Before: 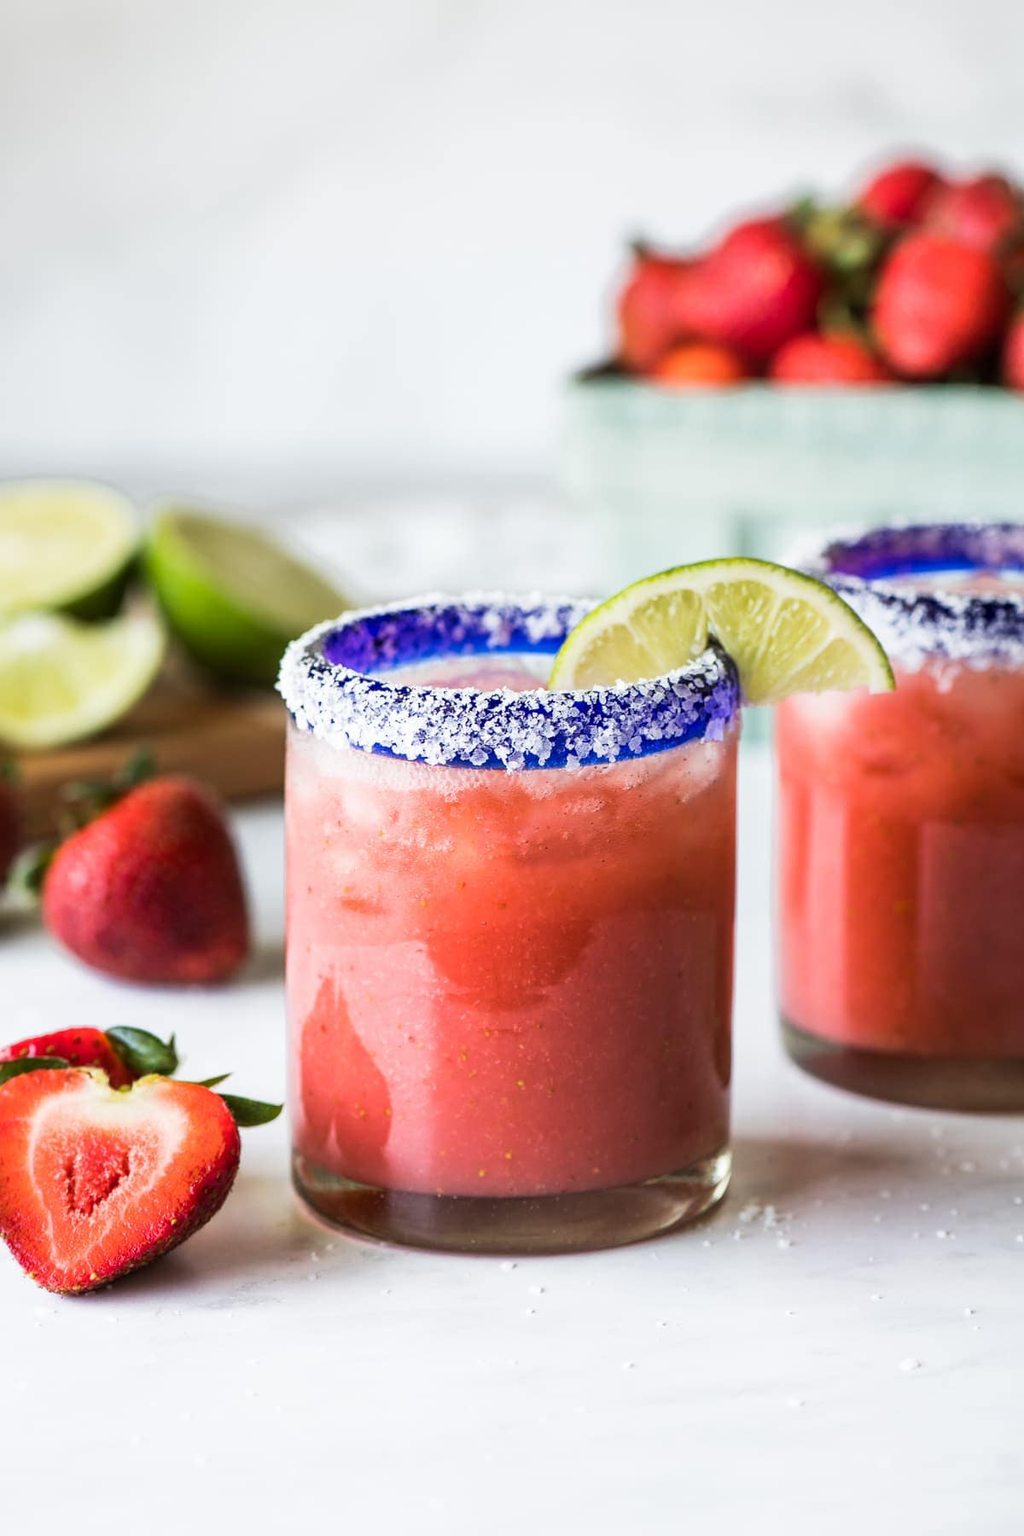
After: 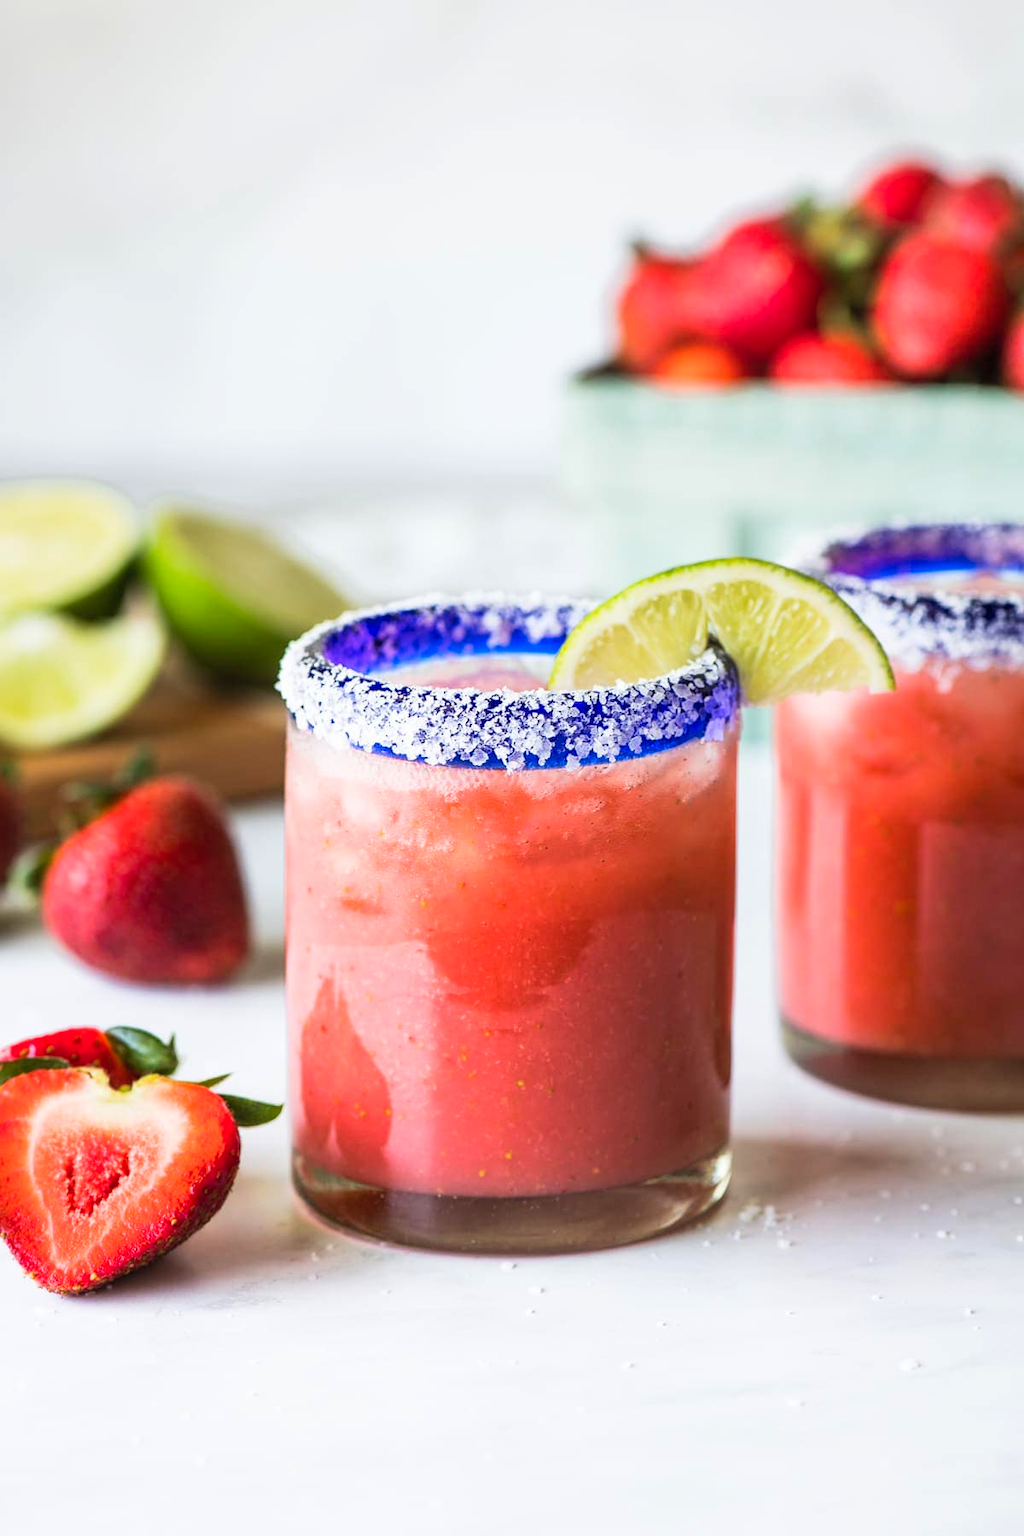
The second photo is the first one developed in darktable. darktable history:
contrast brightness saturation: contrast 0.071, brightness 0.082, saturation 0.178
